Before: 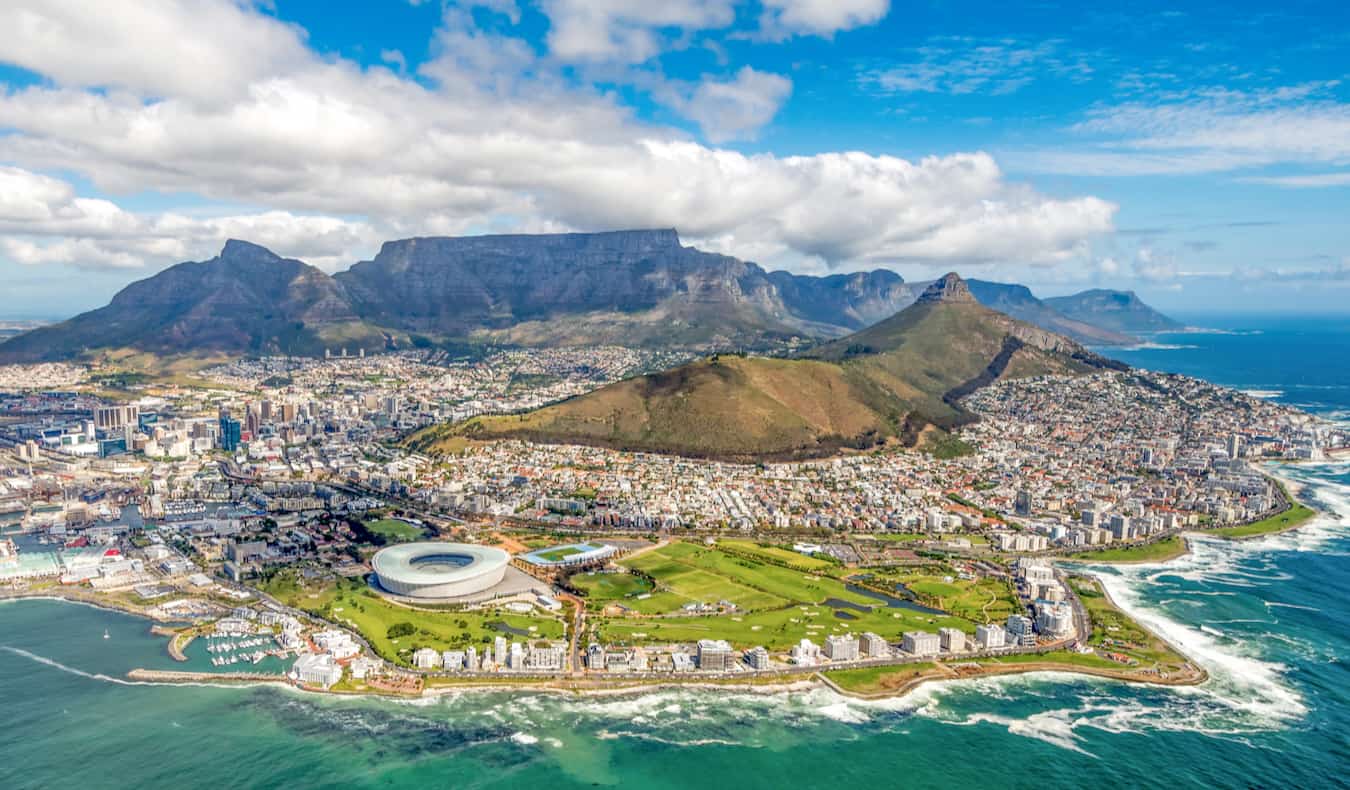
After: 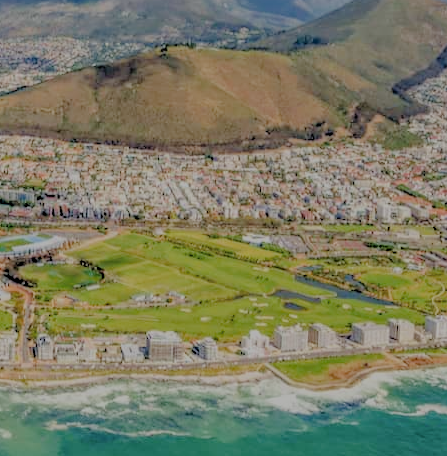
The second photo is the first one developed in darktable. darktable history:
tone equalizer: on, module defaults
color zones: curves: ch1 [(0, 0.513) (0.143, 0.524) (0.286, 0.511) (0.429, 0.506) (0.571, 0.503) (0.714, 0.503) (0.857, 0.508) (1, 0.513)]
crop: left 40.878%, top 39.176%, right 25.993%, bottom 3.081%
filmic rgb: black relative exposure -4.42 EV, white relative exposure 6.58 EV, hardness 1.85, contrast 0.5
